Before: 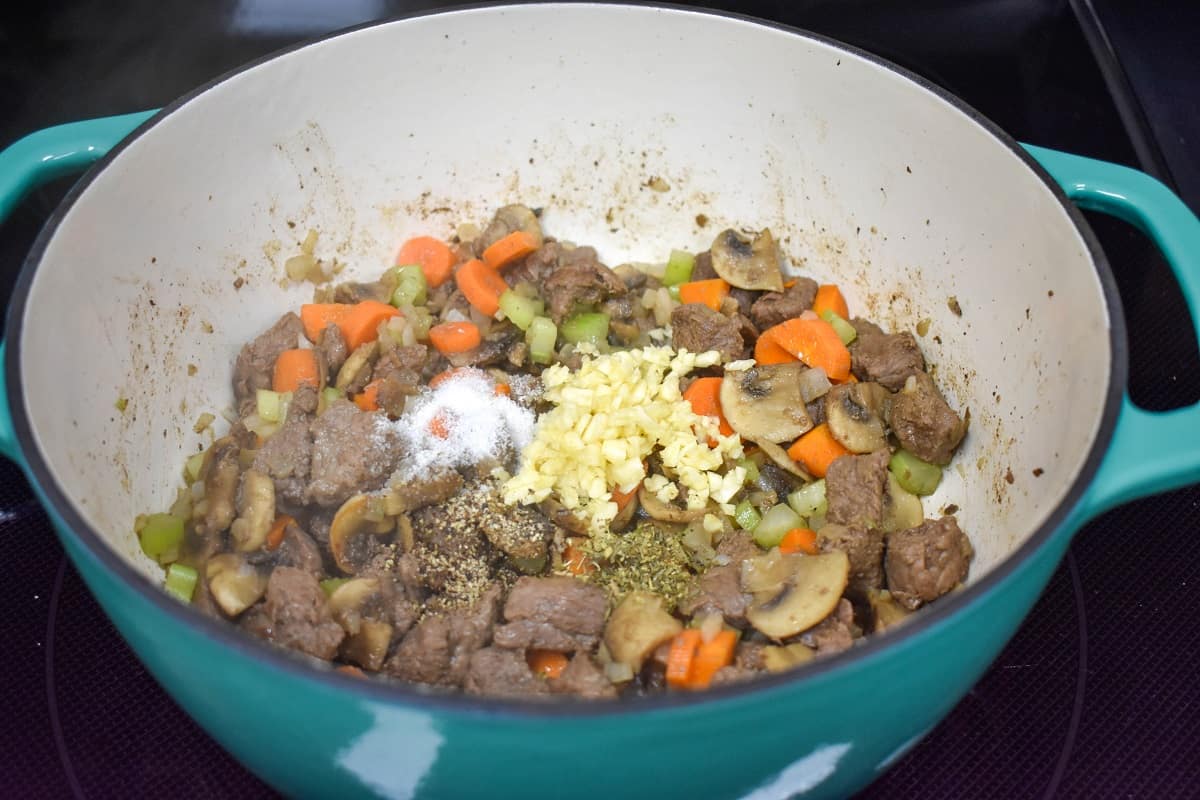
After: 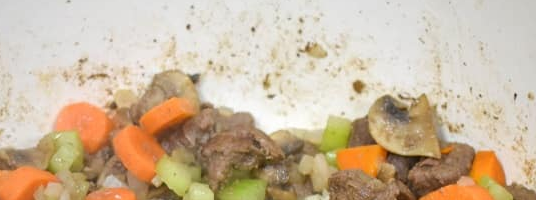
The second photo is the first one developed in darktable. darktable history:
color balance: on, module defaults
crop: left 28.64%, top 16.832%, right 26.637%, bottom 58.055%
